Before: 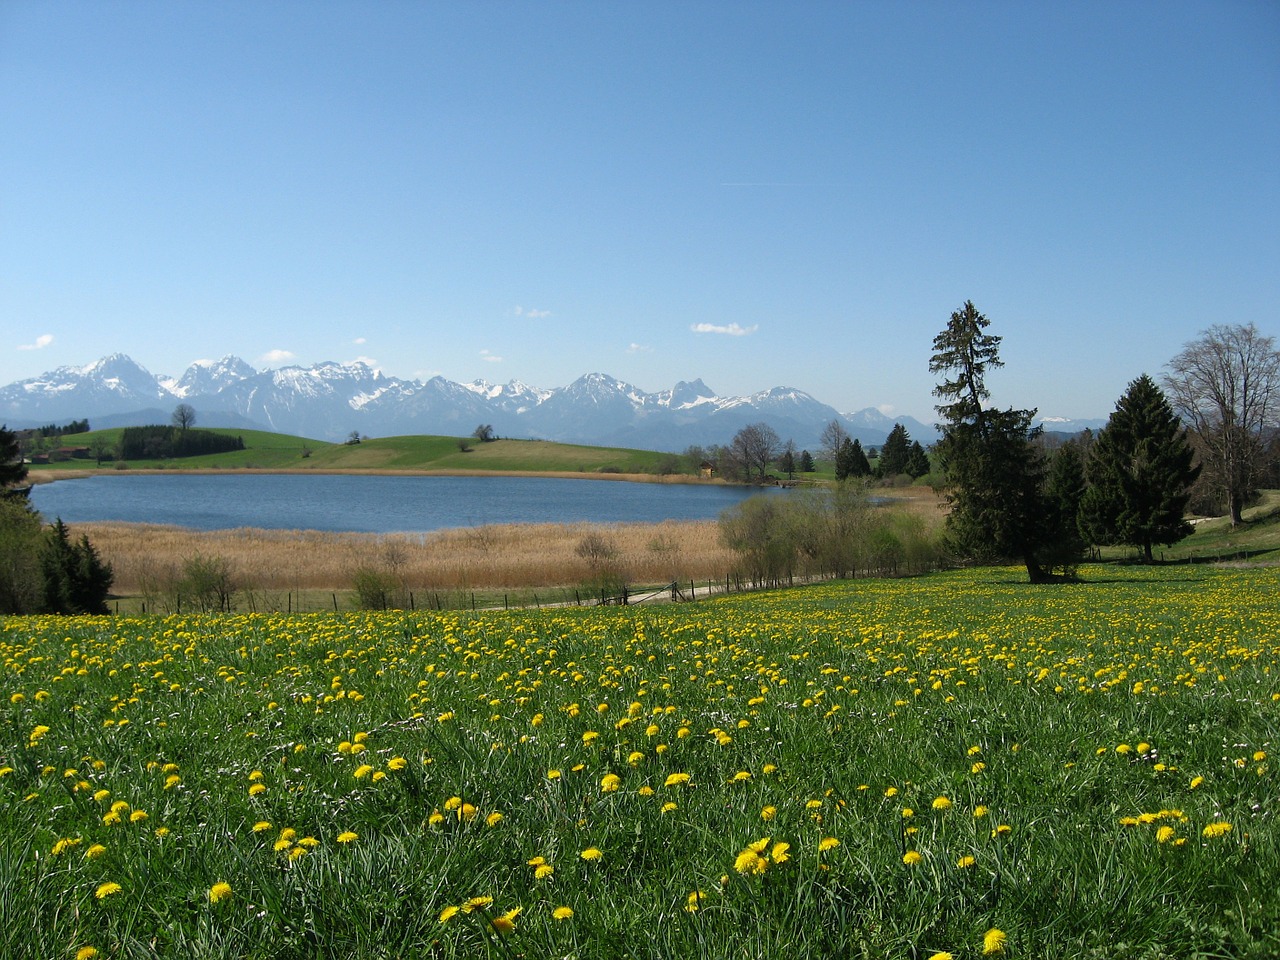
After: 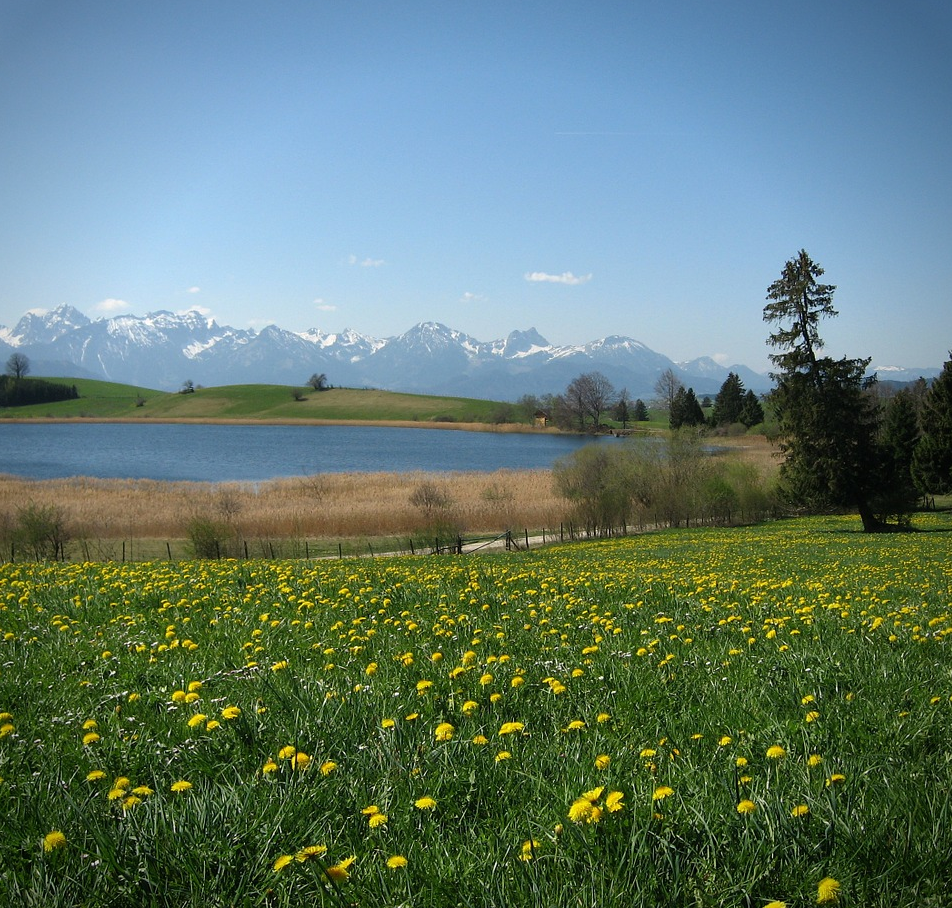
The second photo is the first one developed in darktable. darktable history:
crop and rotate: left 13.013%, top 5.387%, right 12.575%
vignetting: saturation -0.003
